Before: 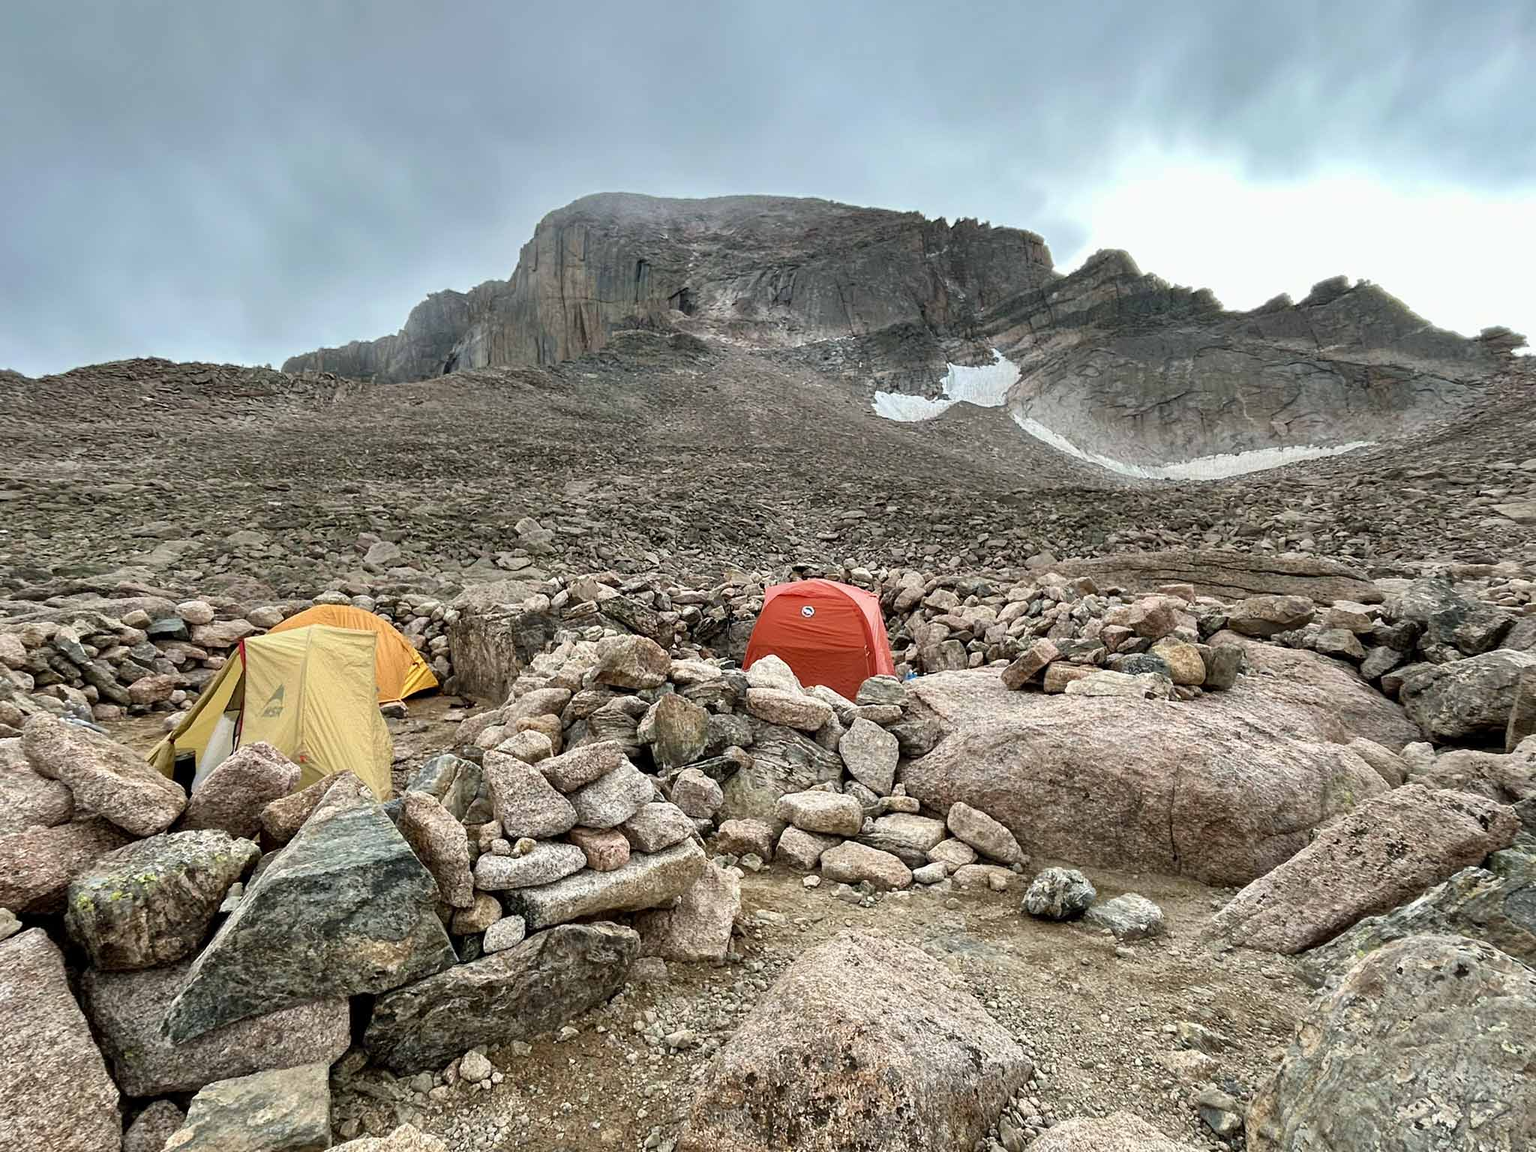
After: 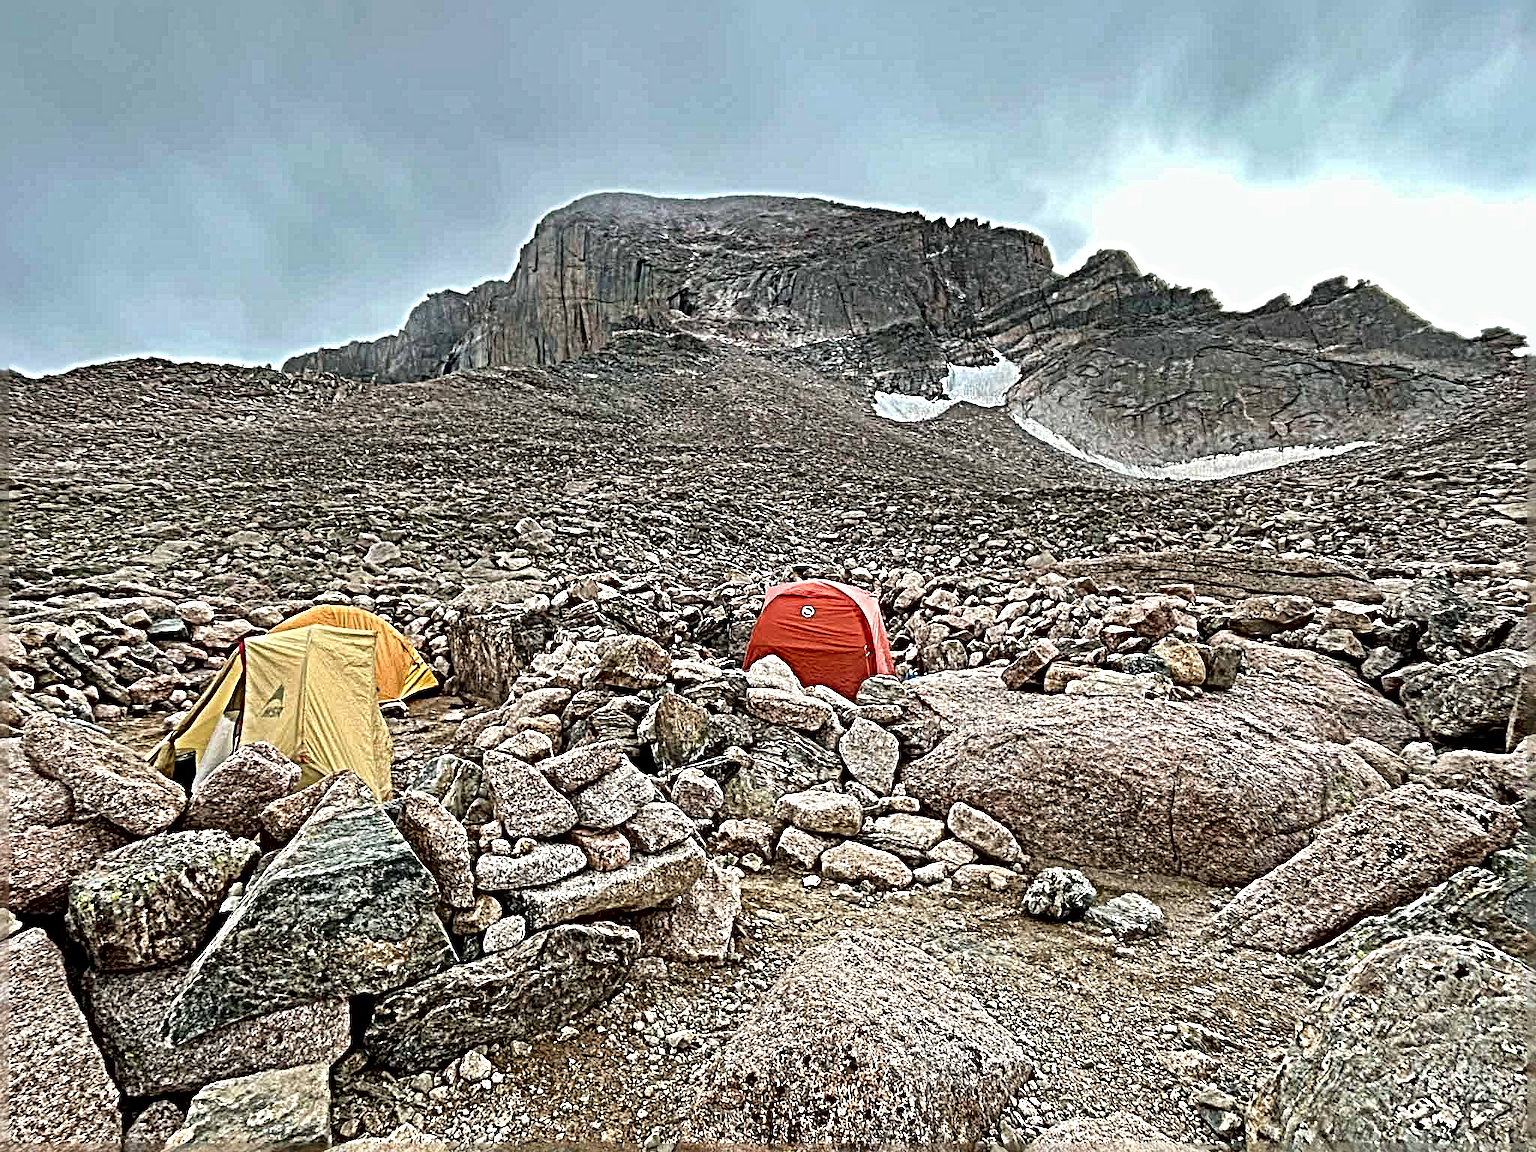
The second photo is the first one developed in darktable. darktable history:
sharpen: radius 6.3, amount 1.8, threshold 0
contrast brightness saturation: saturation -0.05
